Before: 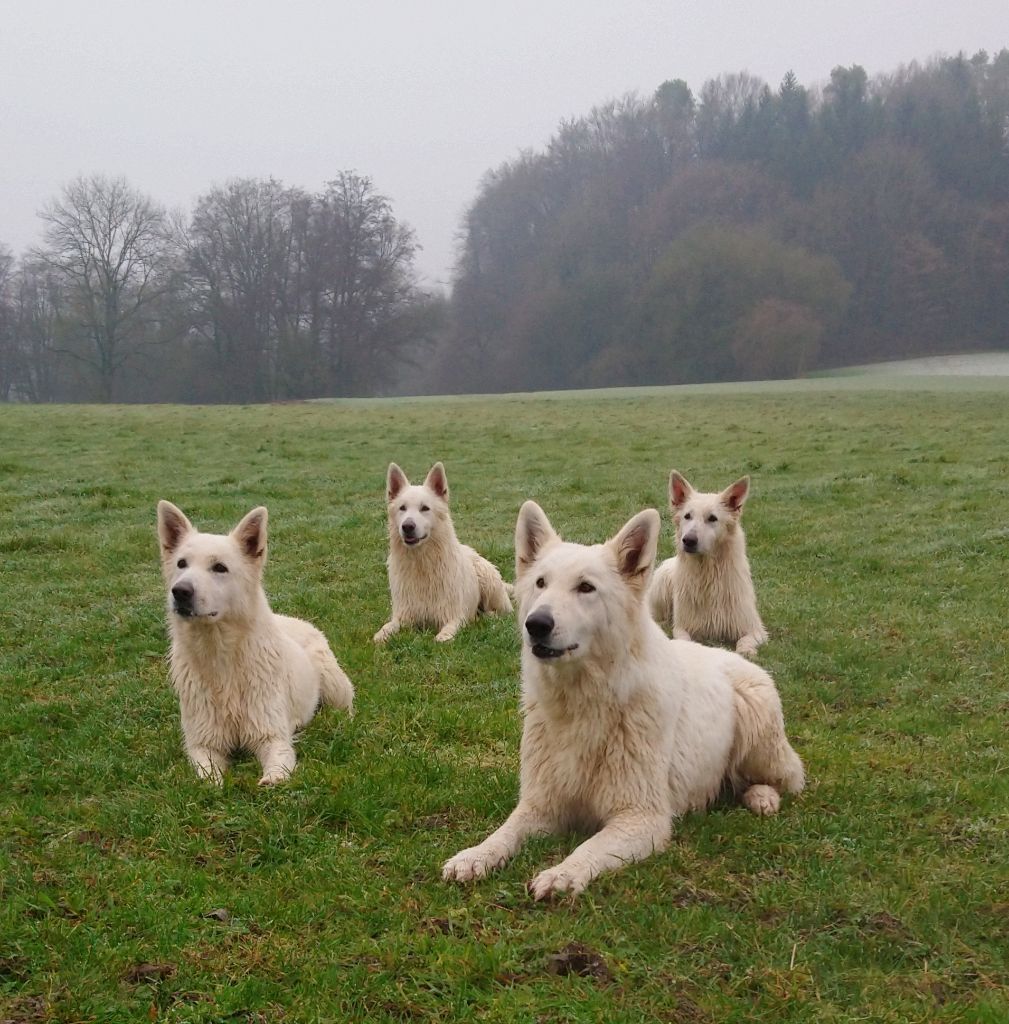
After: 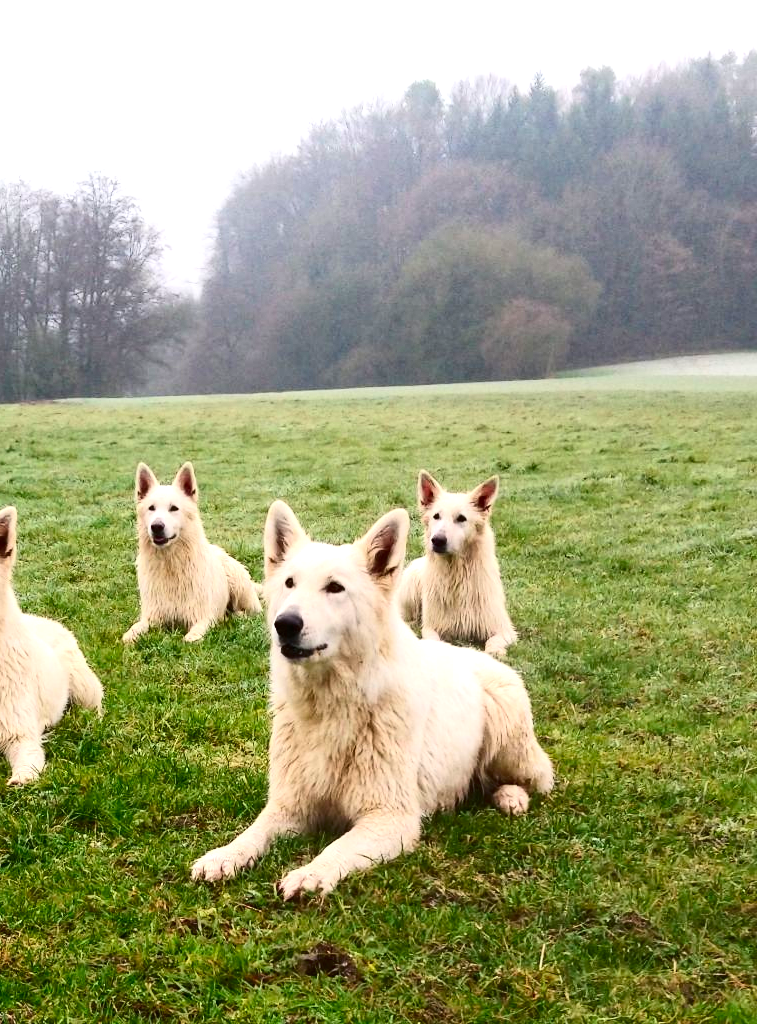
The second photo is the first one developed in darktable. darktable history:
exposure: black level correction 0, exposure 0.897 EV, compensate exposure bias true, compensate highlight preservation false
contrast brightness saturation: contrast 0.304, brightness -0.071, saturation 0.174
crop and rotate: left 24.915%
